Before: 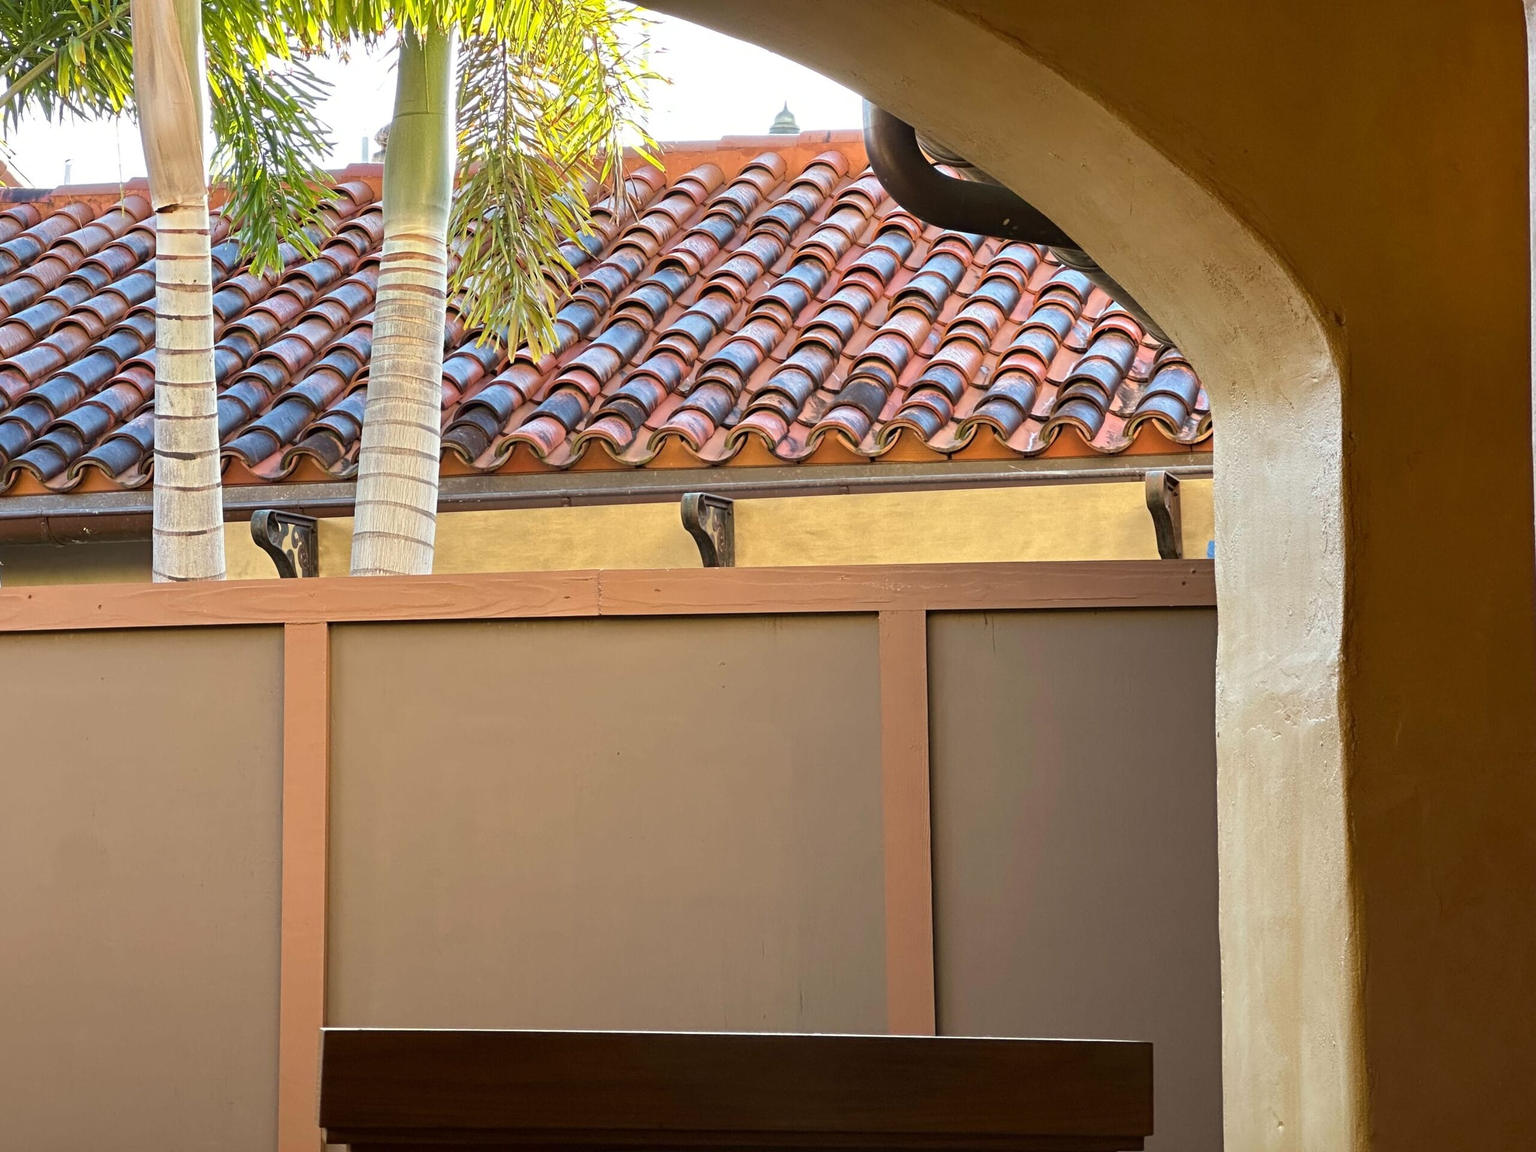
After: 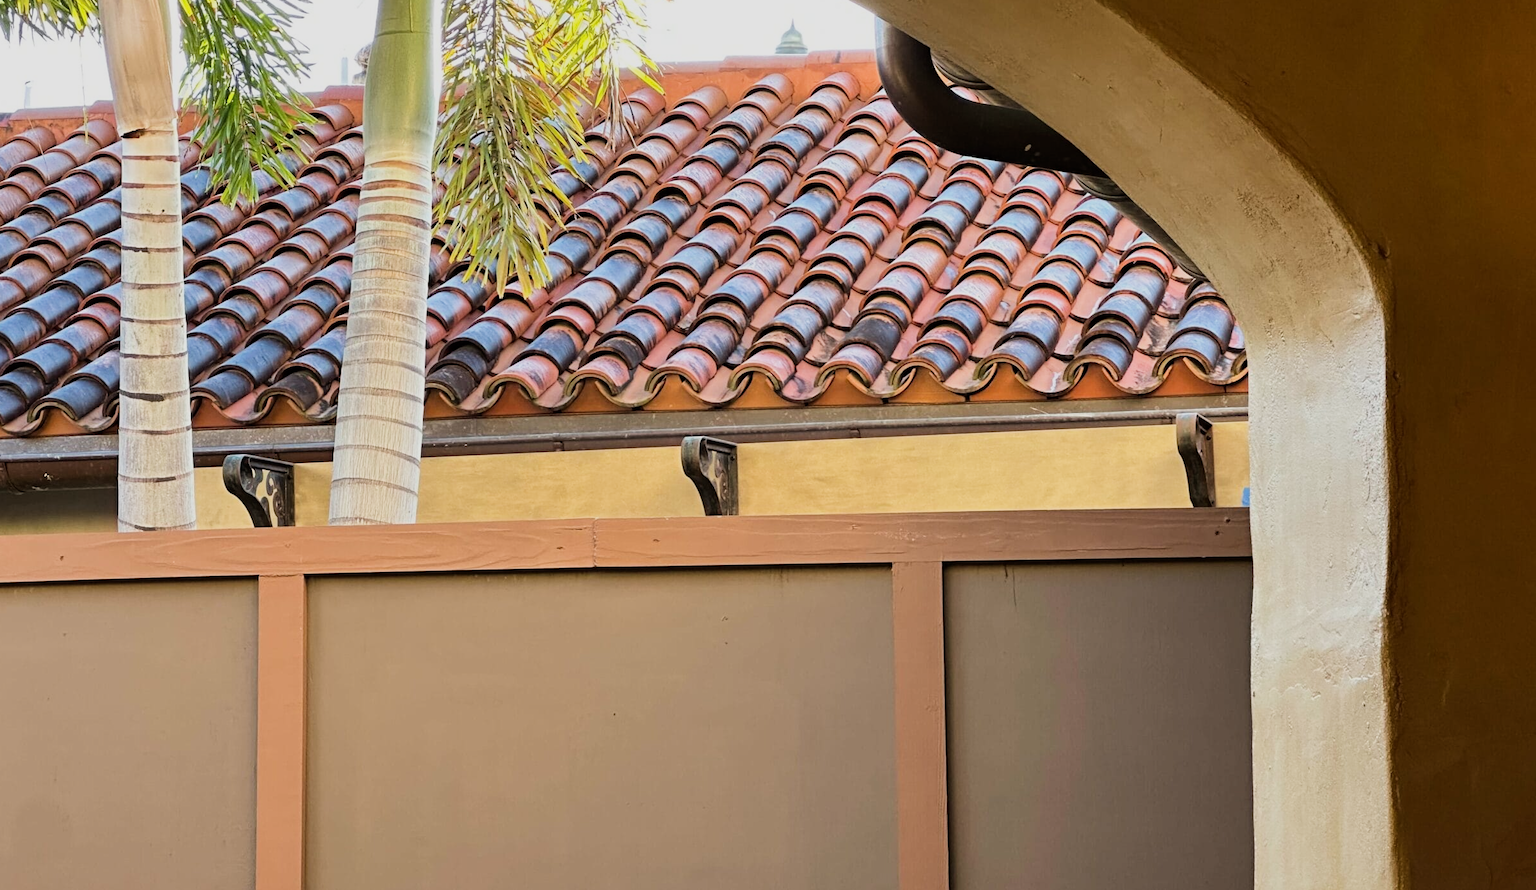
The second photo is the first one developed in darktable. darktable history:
filmic rgb: black relative exposure -7.5 EV, white relative exposure 5 EV, hardness 3.31, contrast 1.3, contrast in shadows safe
crop: left 2.737%, top 7.287%, right 3.421%, bottom 20.179%
